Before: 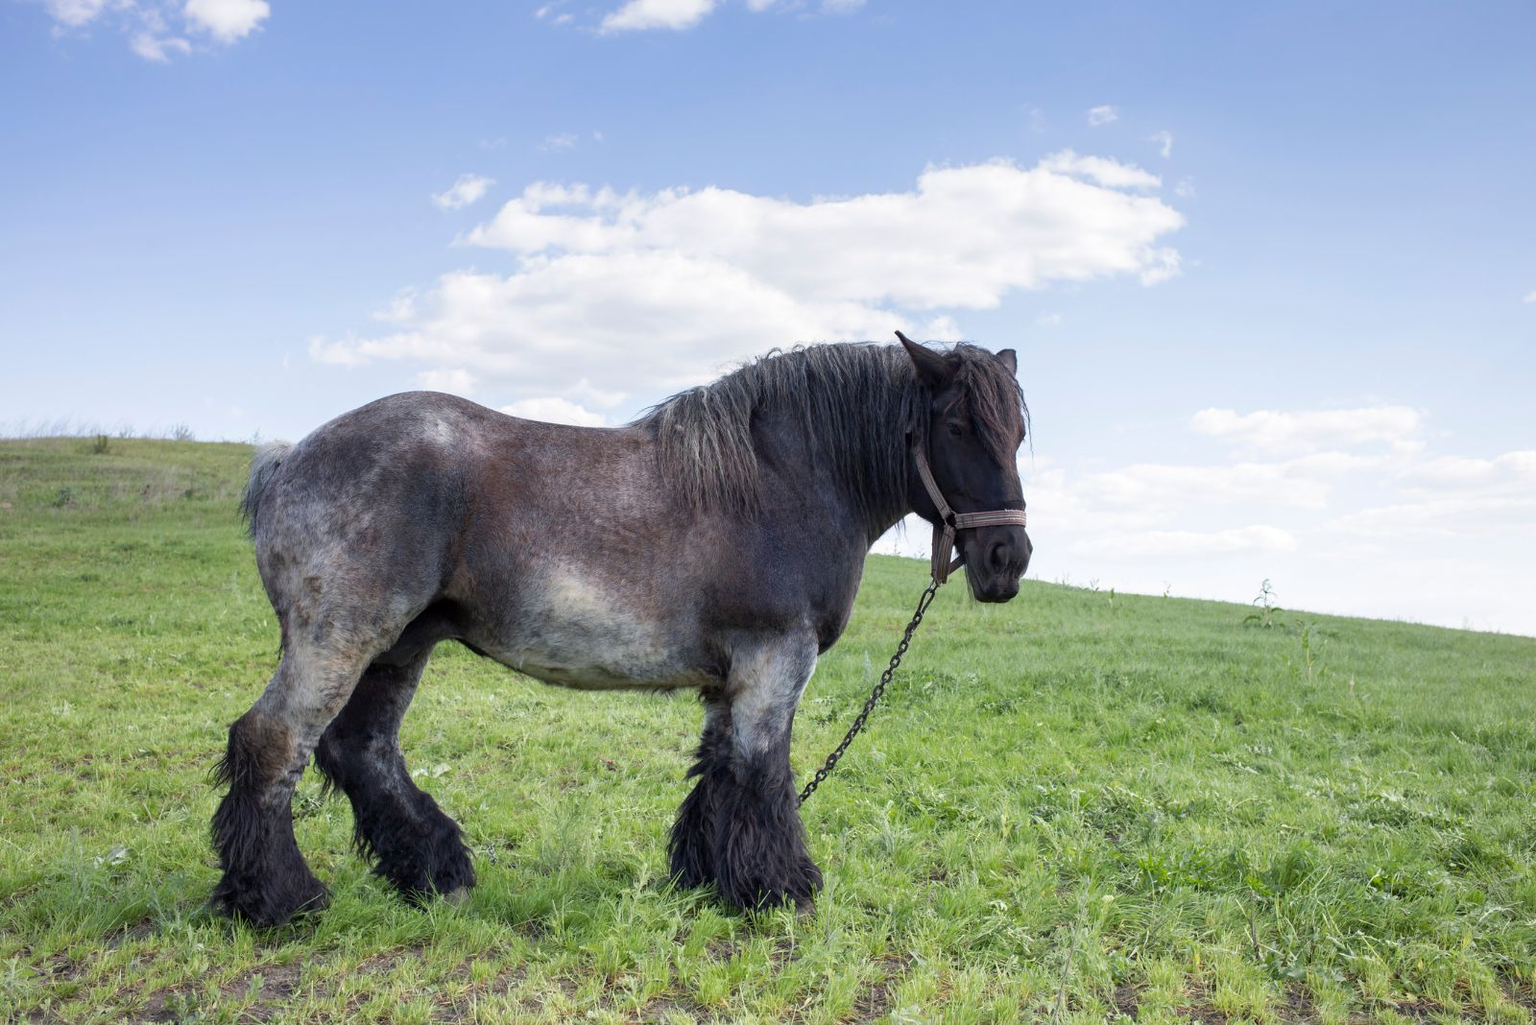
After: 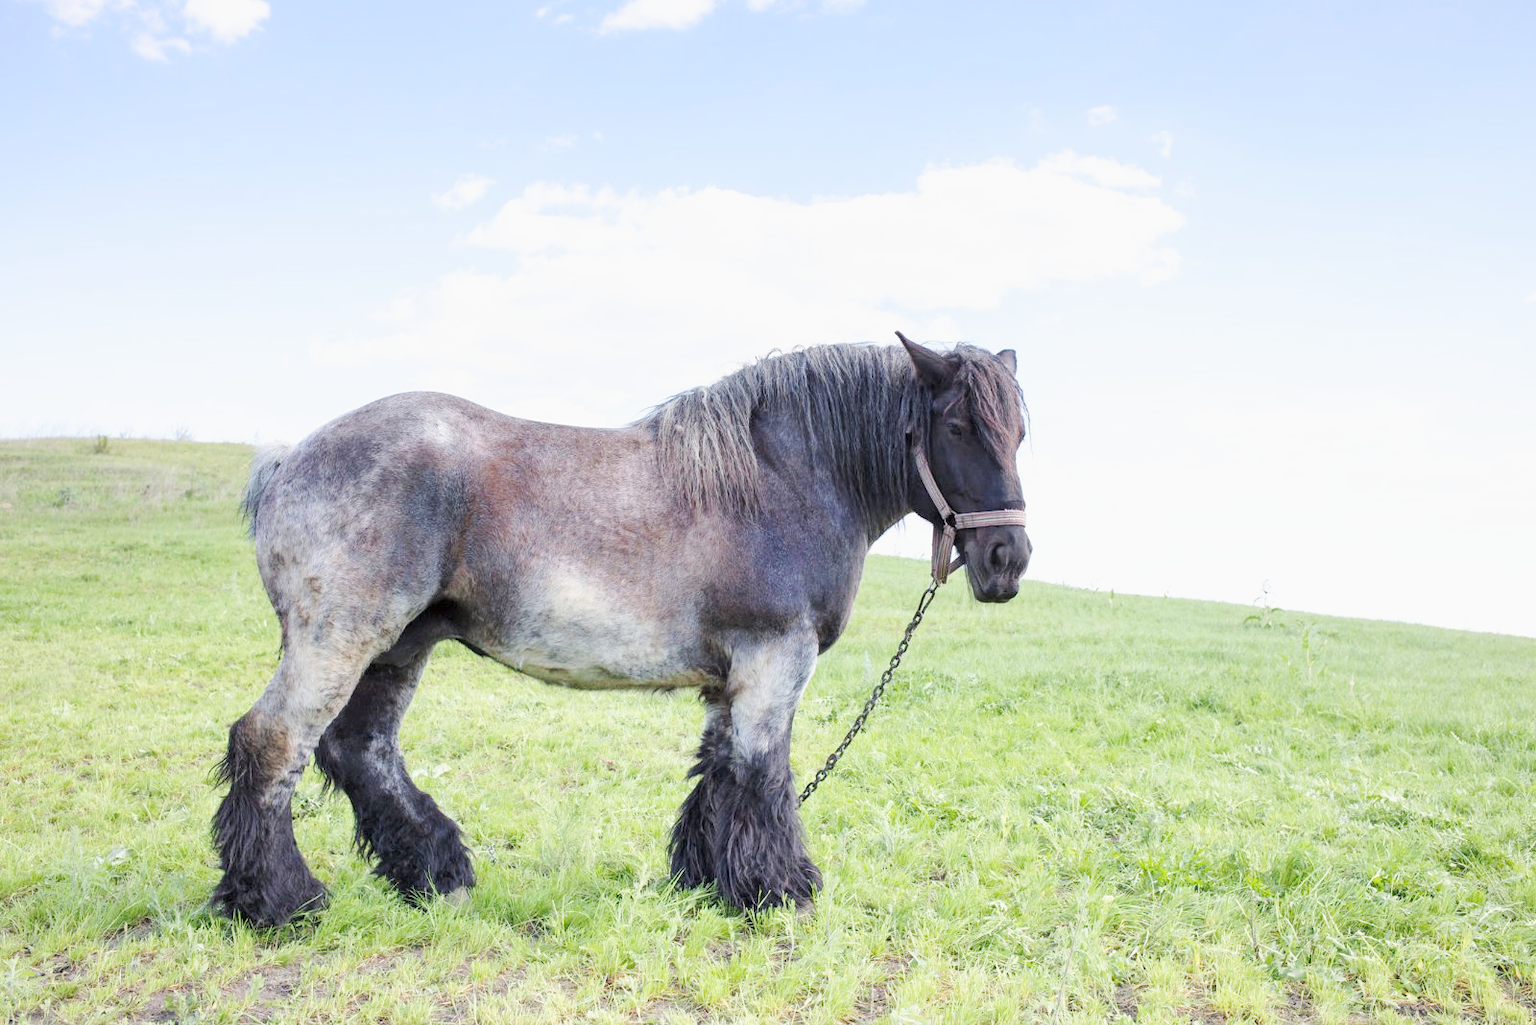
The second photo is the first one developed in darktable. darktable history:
base curve: curves: ch0 [(0, 0) (0.025, 0.046) (0.112, 0.277) (0.467, 0.74) (0.814, 0.929) (1, 0.942)], preserve colors none
contrast brightness saturation: brightness 0.154
